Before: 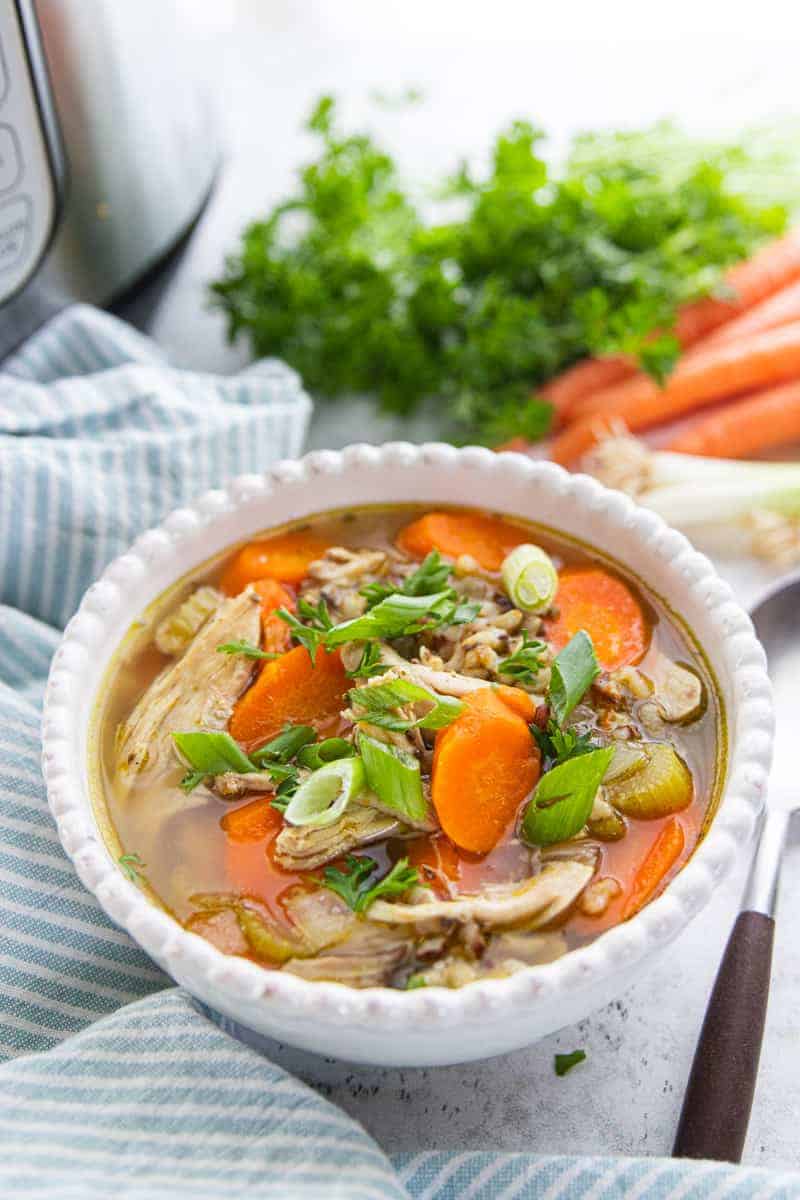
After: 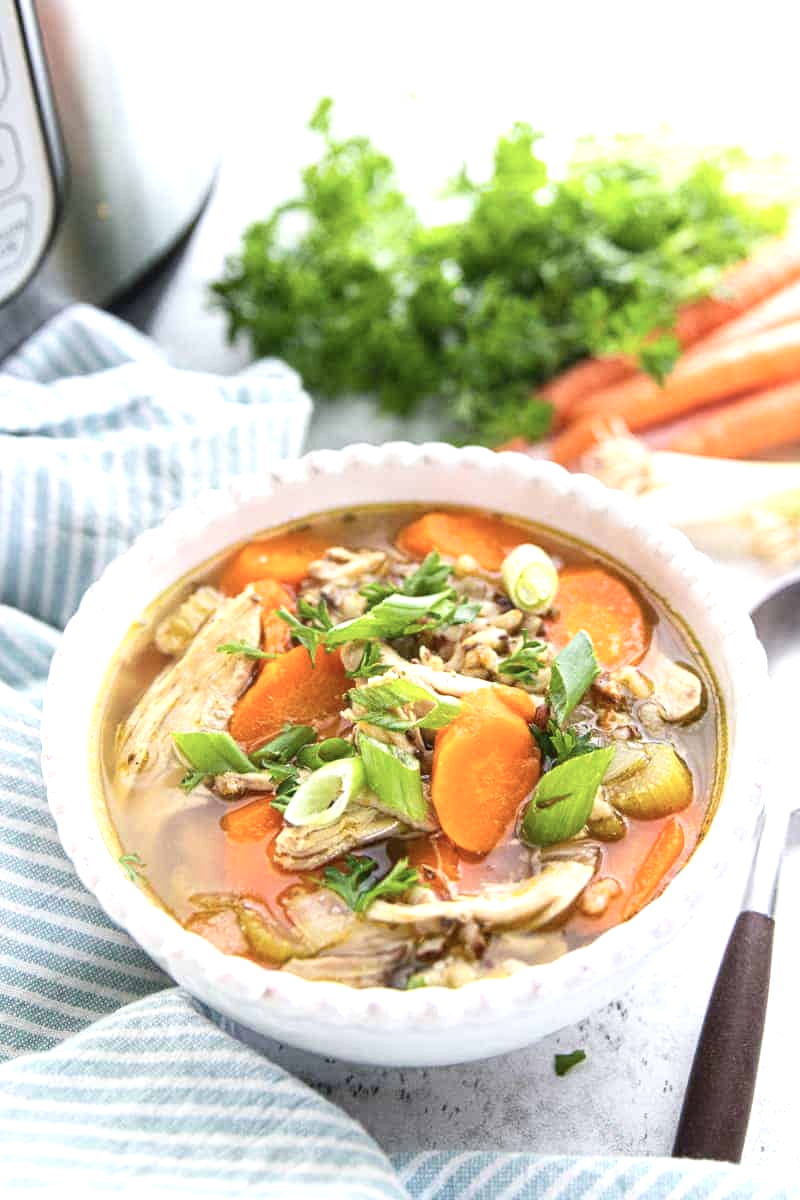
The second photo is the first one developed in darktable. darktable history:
exposure: exposure 0.6 EV, compensate highlight preservation false
contrast brightness saturation: contrast 0.11, saturation -0.17
